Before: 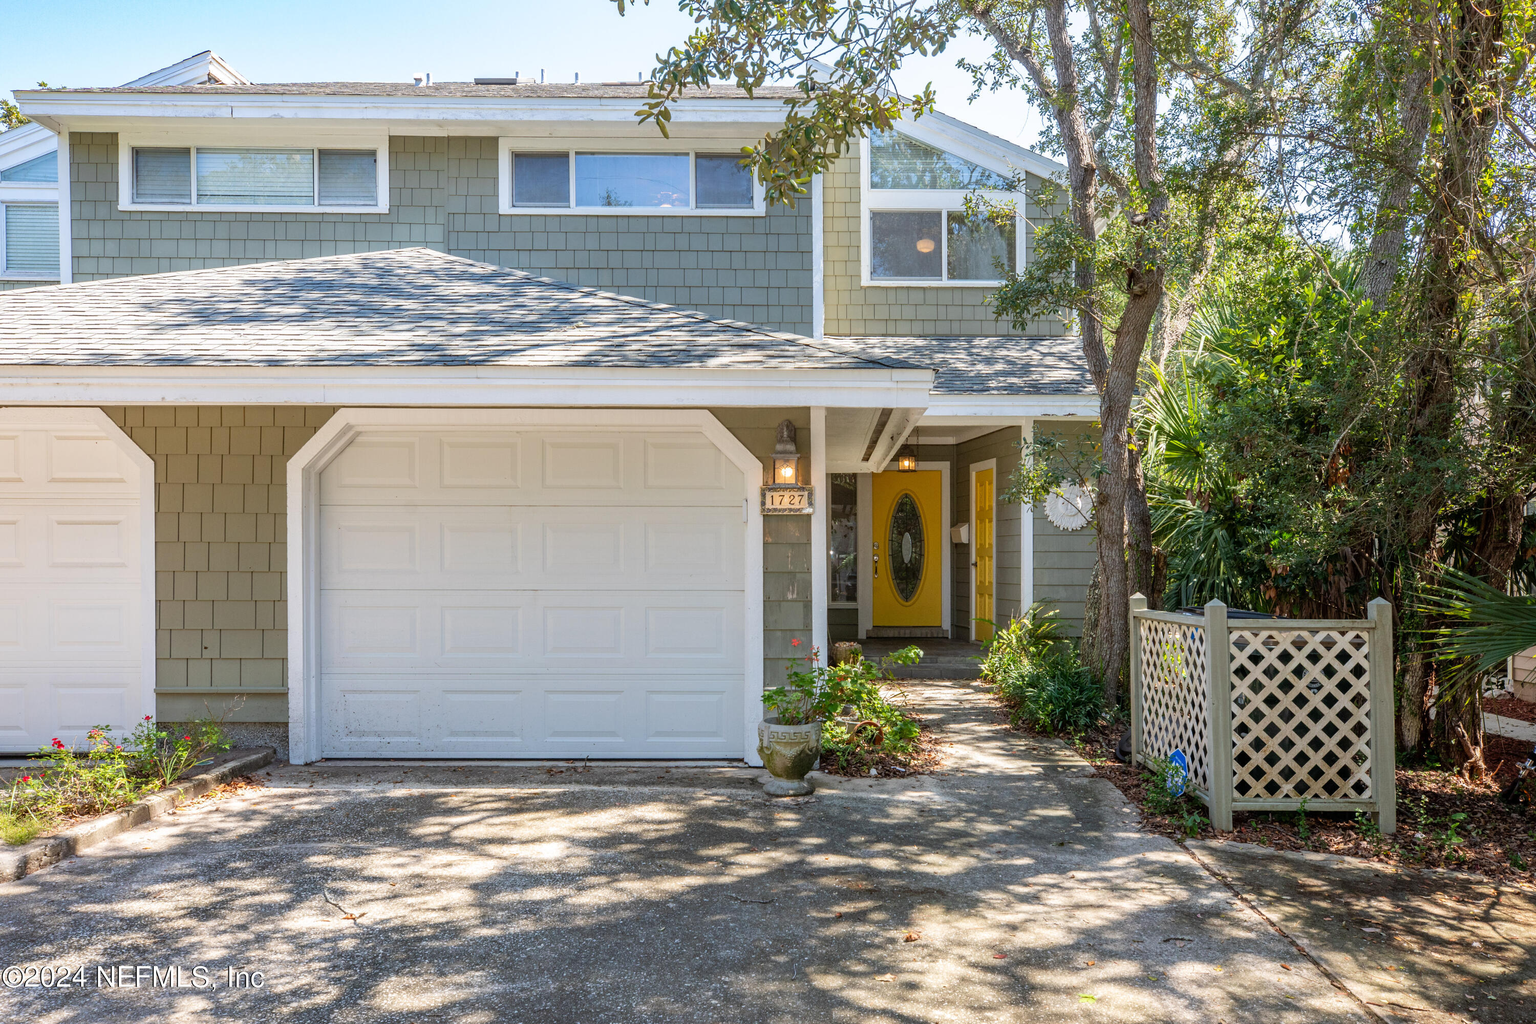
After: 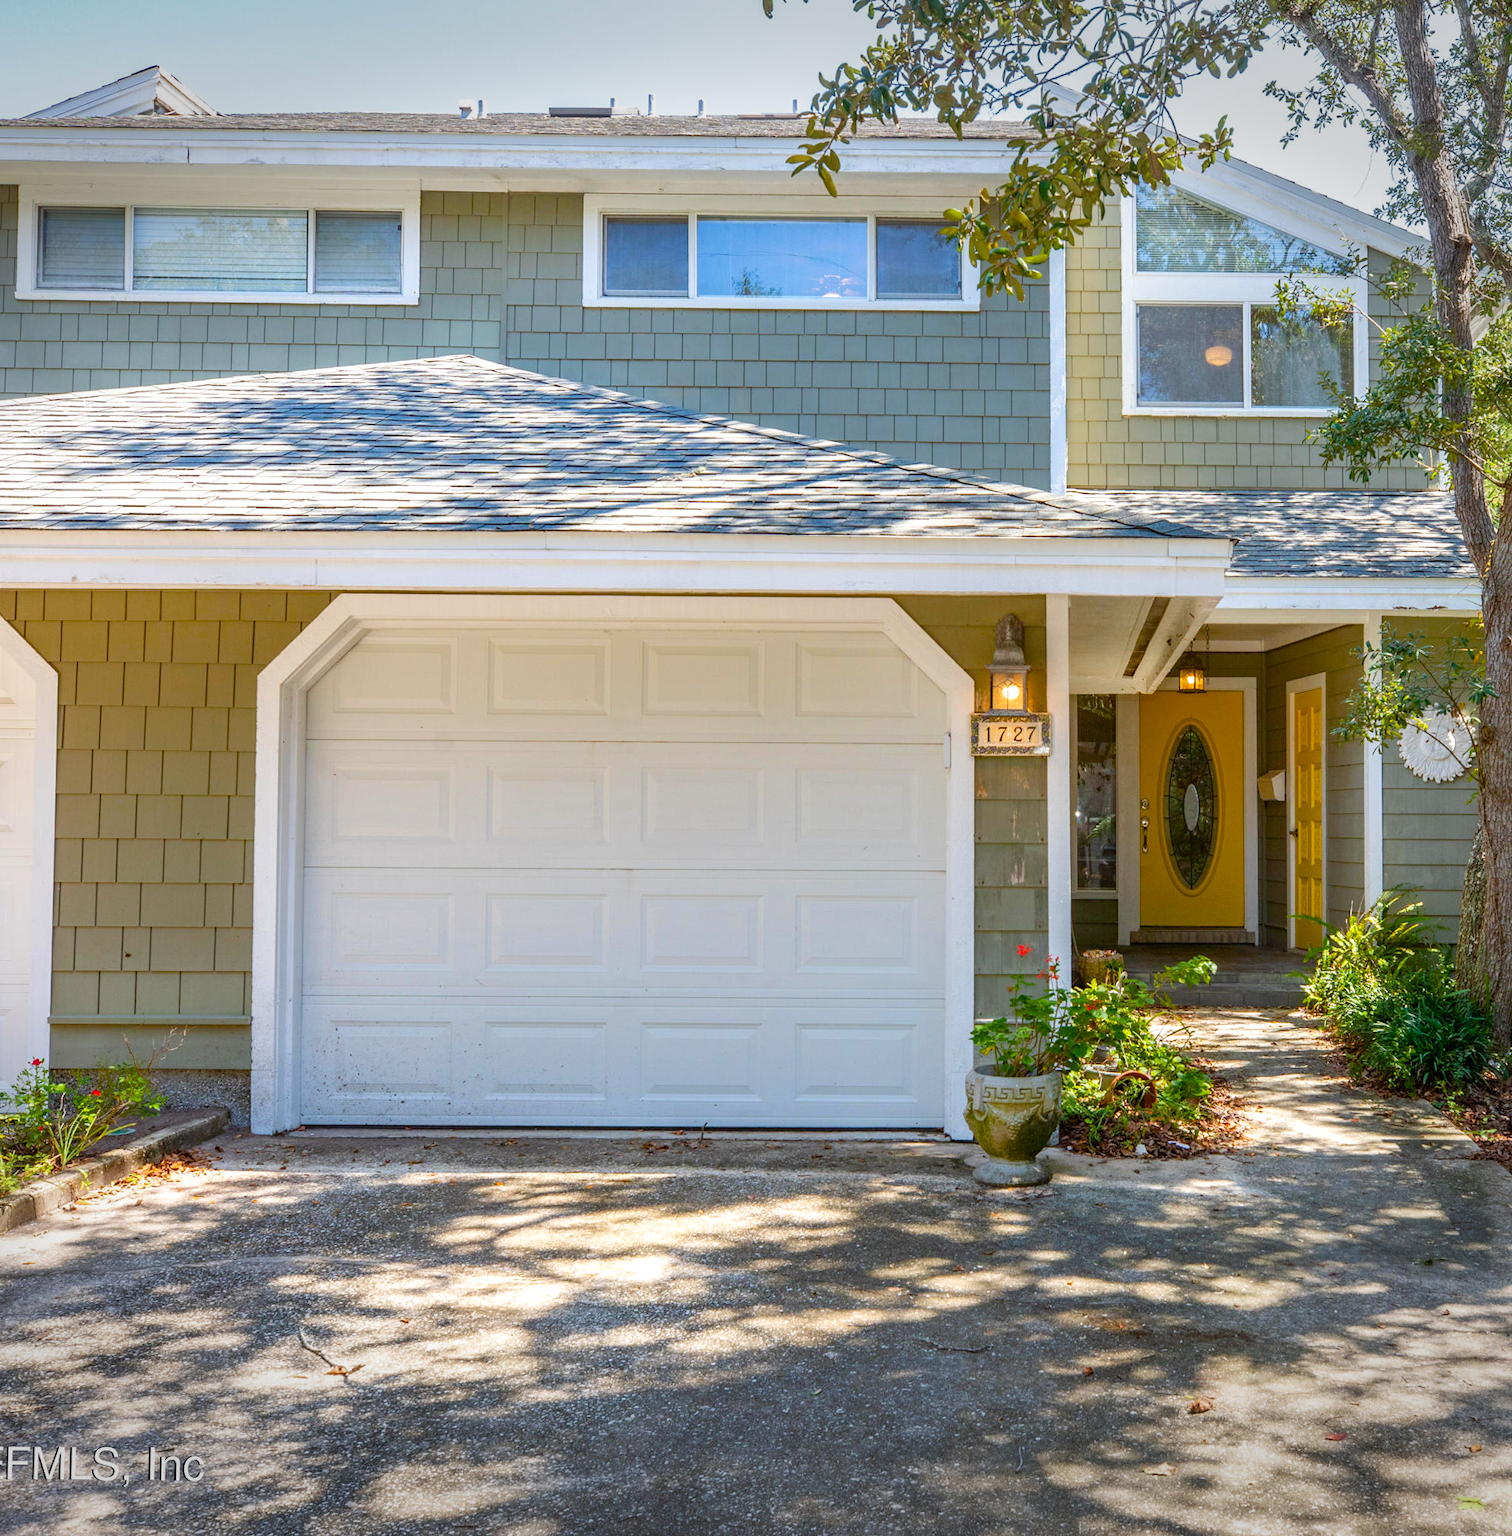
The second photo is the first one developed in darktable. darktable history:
crop and rotate: left 6.617%, right 26.717%
color balance rgb: perceptual saturation grading › global saturation 45%, perceptual saturation grading › highlights -25%, perceptual saturation grading › shadows 50%, perceptual brilliance grading › global brilliance 3%, global vibrance 3%
rotate and perspective: rotation 0.226°, lens shift (vertical) -0.042, crop left 0.023, crop right 0.982, crop top 0.006, crop bottom 0.994
vignetting: fall-off start 100%, brightness -0.406, saturation -0.3, width/height ratio 1.324, dithering 8-bit output, unbound false
